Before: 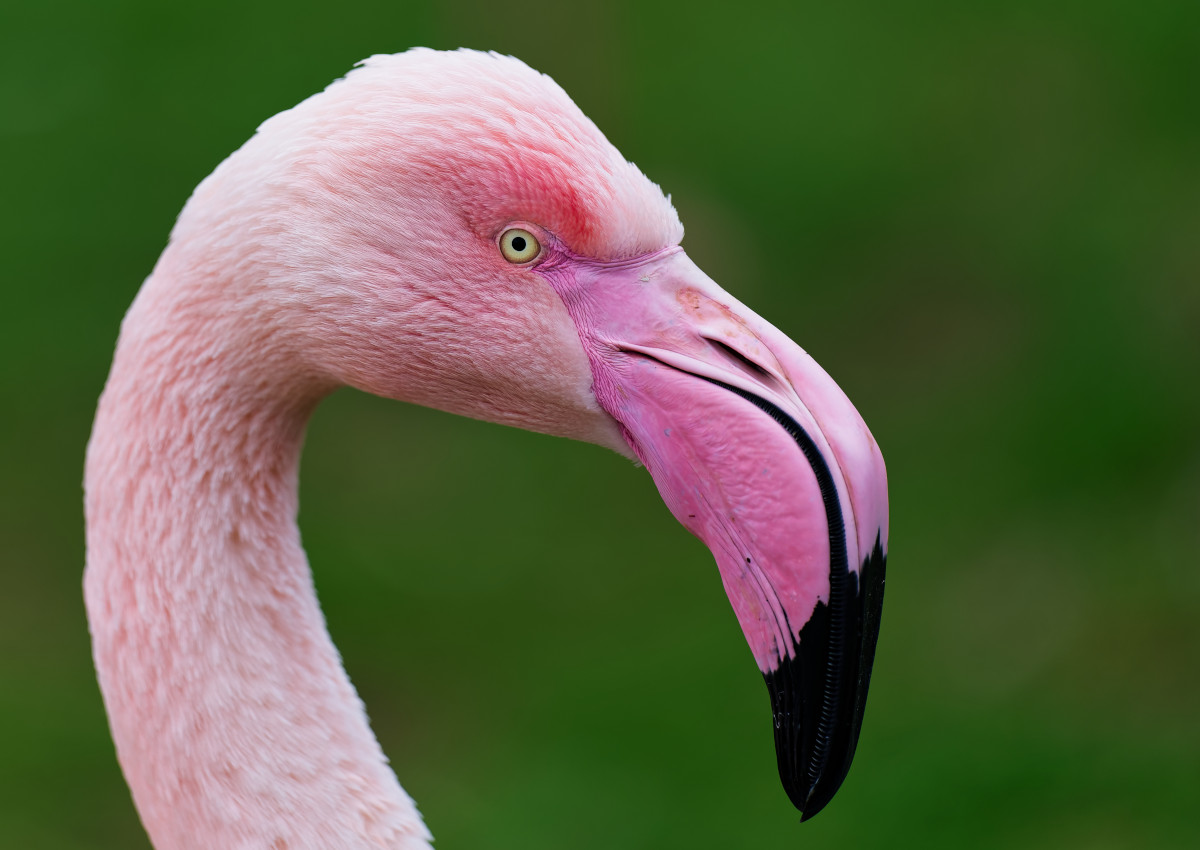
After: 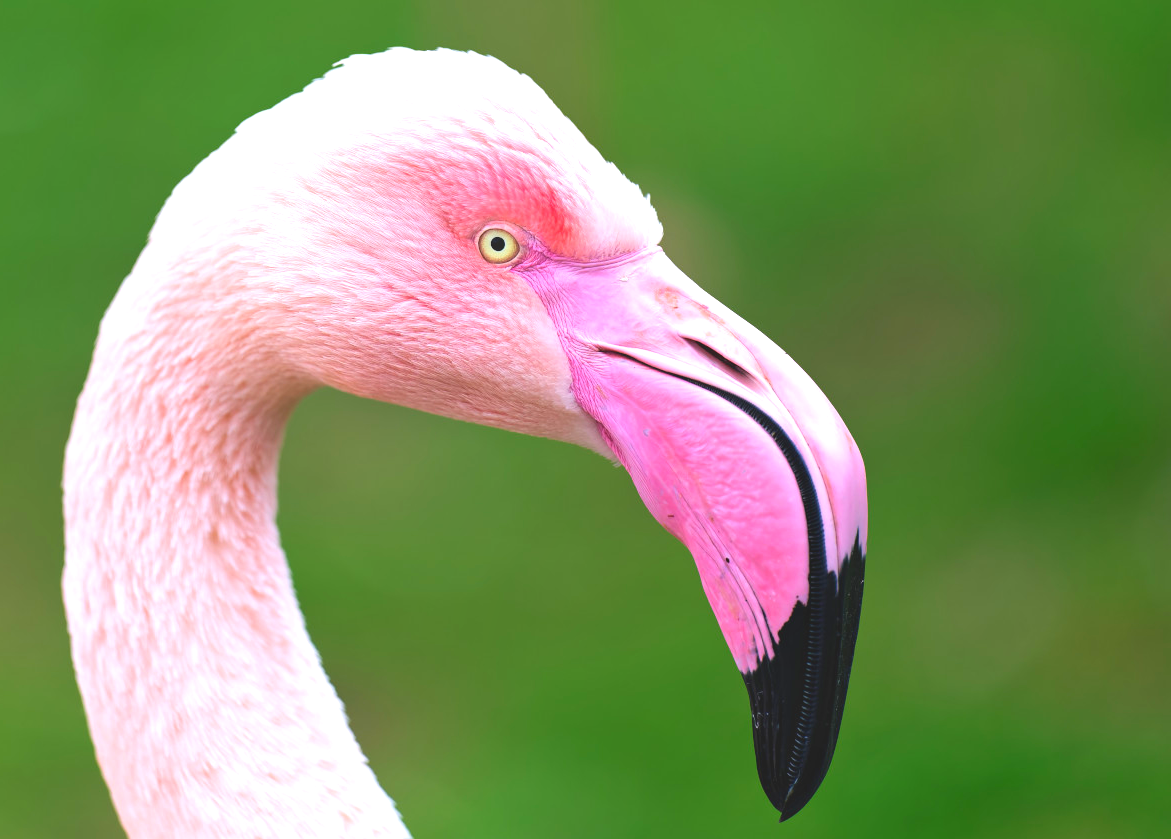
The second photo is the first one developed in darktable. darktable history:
crop and rotate: left 1.774%, right 0.633%, bottom 1.28%
local contrast: detail 70%
exposure: black level correction 0, exposure 1.388 EV, compensate exposure bias true, compensate highlight preservation false
